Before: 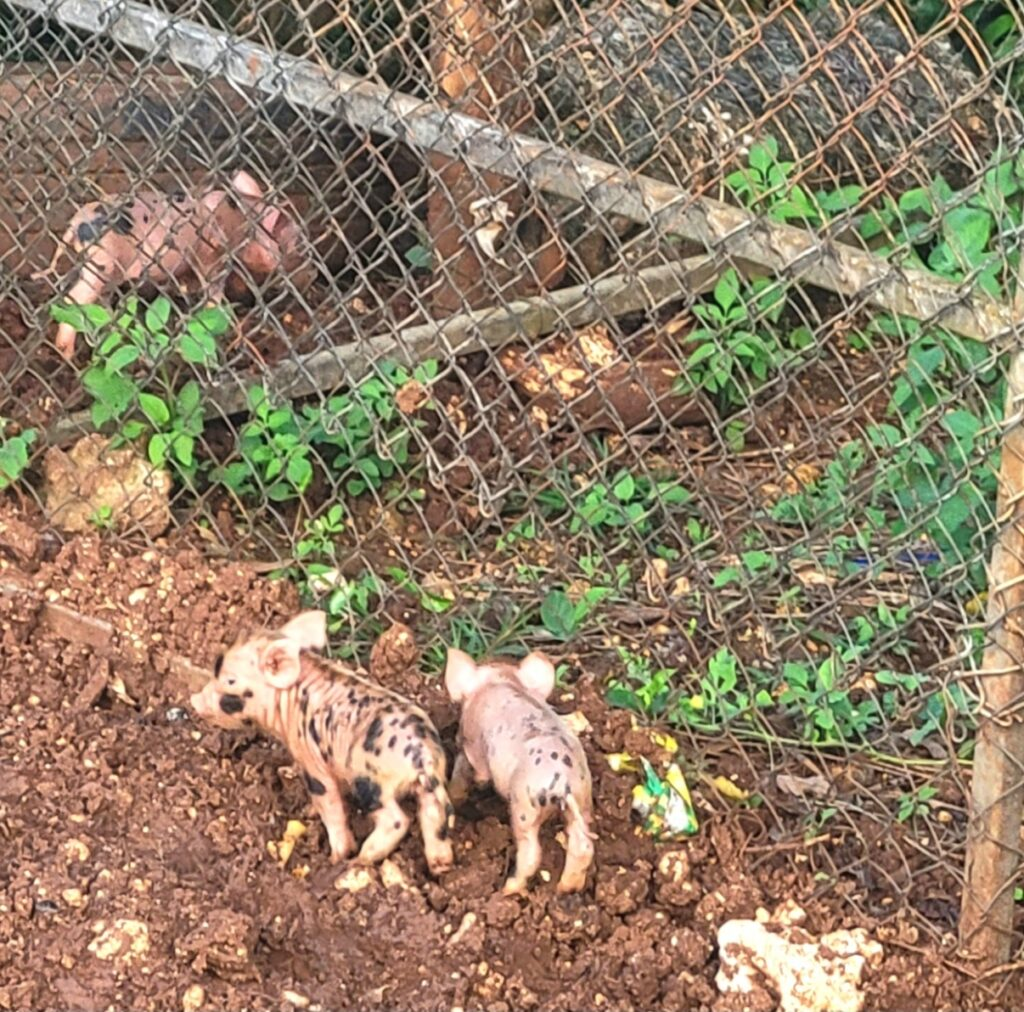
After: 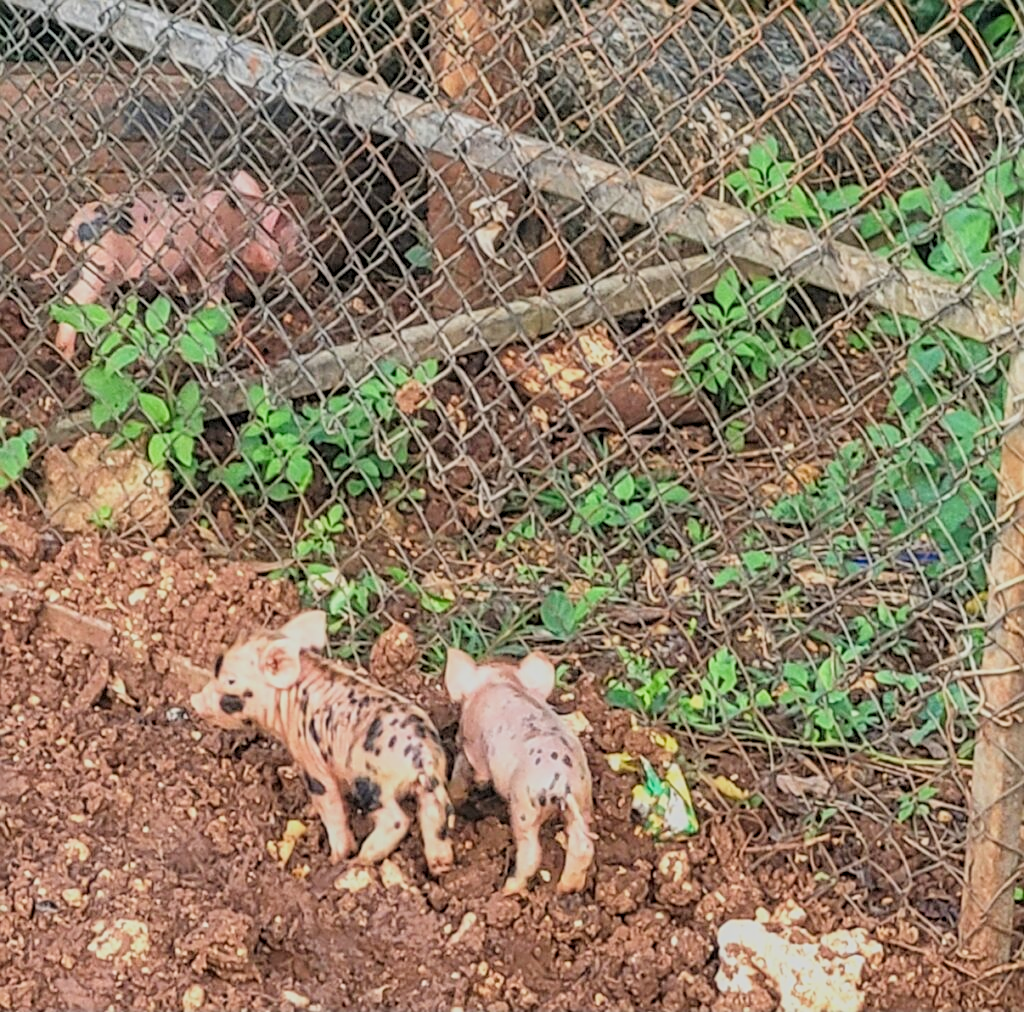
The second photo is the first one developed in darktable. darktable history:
exposure: exposure 0.2 EV, compensate highlight preservation false
sharpen: on, module defaults
filmic rgb: black relative exposure -8.79 EV, white relative exposure 4.98 EV, threshold 3 EV, target black luminance 0%, hardness 3.77, latitude 66.33%, contrast 0.822, shadows ↔ highlights balance 20%, color science v5 (2021), contrast in shadows safe, contrast in highlights safe, enable highlight reconstruction true
local contrast: on, module defaults
